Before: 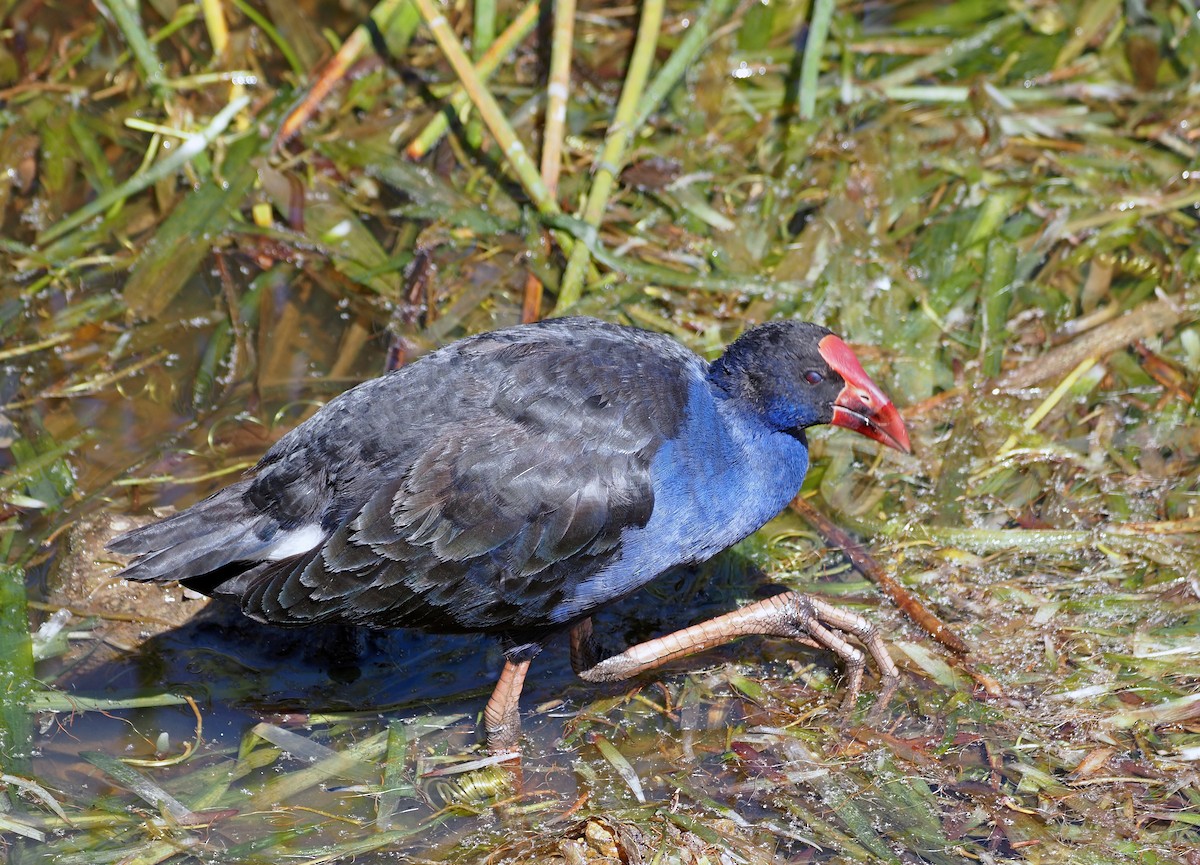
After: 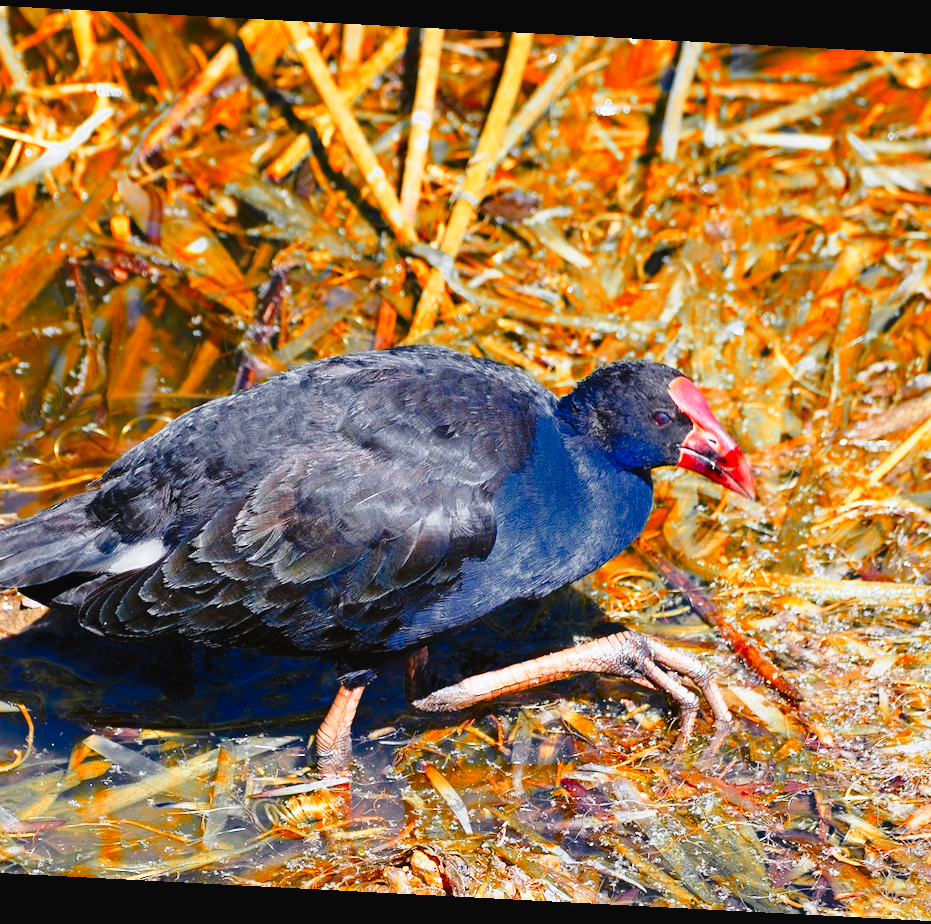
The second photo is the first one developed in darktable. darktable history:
tone curve: curves: ch0 [(0, 0.023) (0.132, 0.075) (0.251, 0.186) (0.441, 0.476) (0.662, 0.757) (0.849, 0.927) (1, 0.99)]; ch1 [(0, 0) (0.447, 0.411) (0.483, 0.469) (0.498, 0.496) (0.518, 0.514) (0.561, 0.59) (0.606, 0.659) (0.657, 0.725) (0.869, 0.916) (1, 1)]; ch2 [(0, 0) (0.307, 0.315) (0.425, 0.438) (0.483, 0.477) (0.503, 0.503) (0.526, 0.553) (0.552, 0.601) (0.615, 0.669) (0.703, 0.797) (0.985, 0.966)], preserve colors none
color zones: curves: ch0 [(0, 0.499) (0.143, 0.5) (0.286, 0.5) (0.429, 0.476) (0.571, 0.284) (0.714, 0.243) (0.857, 0.449) (1, 0.499)]; ch1 [(0, 0.532) (0.143, 0.645) (0.286, 0.696) (0.429, 0.211) (0.571, 0.504) (0.714, 0.493) (0.857, 0.495) (1, 0.532)]; ch2 [(0, 0.5) (0.143, 0.5) (0.286, 0.427) (0.429, 0.324) (0.571, 0.5) (0.714, 0.5) (0.857, 0.5) (1, 0.5)], mix 101.45%
crop and rotate: angle -2.95°, left 14.136%, top 0.041%, right 10.949%, bottom 0.074%
exposure: exposure 0.203 EV, compensate highlight preservation false
